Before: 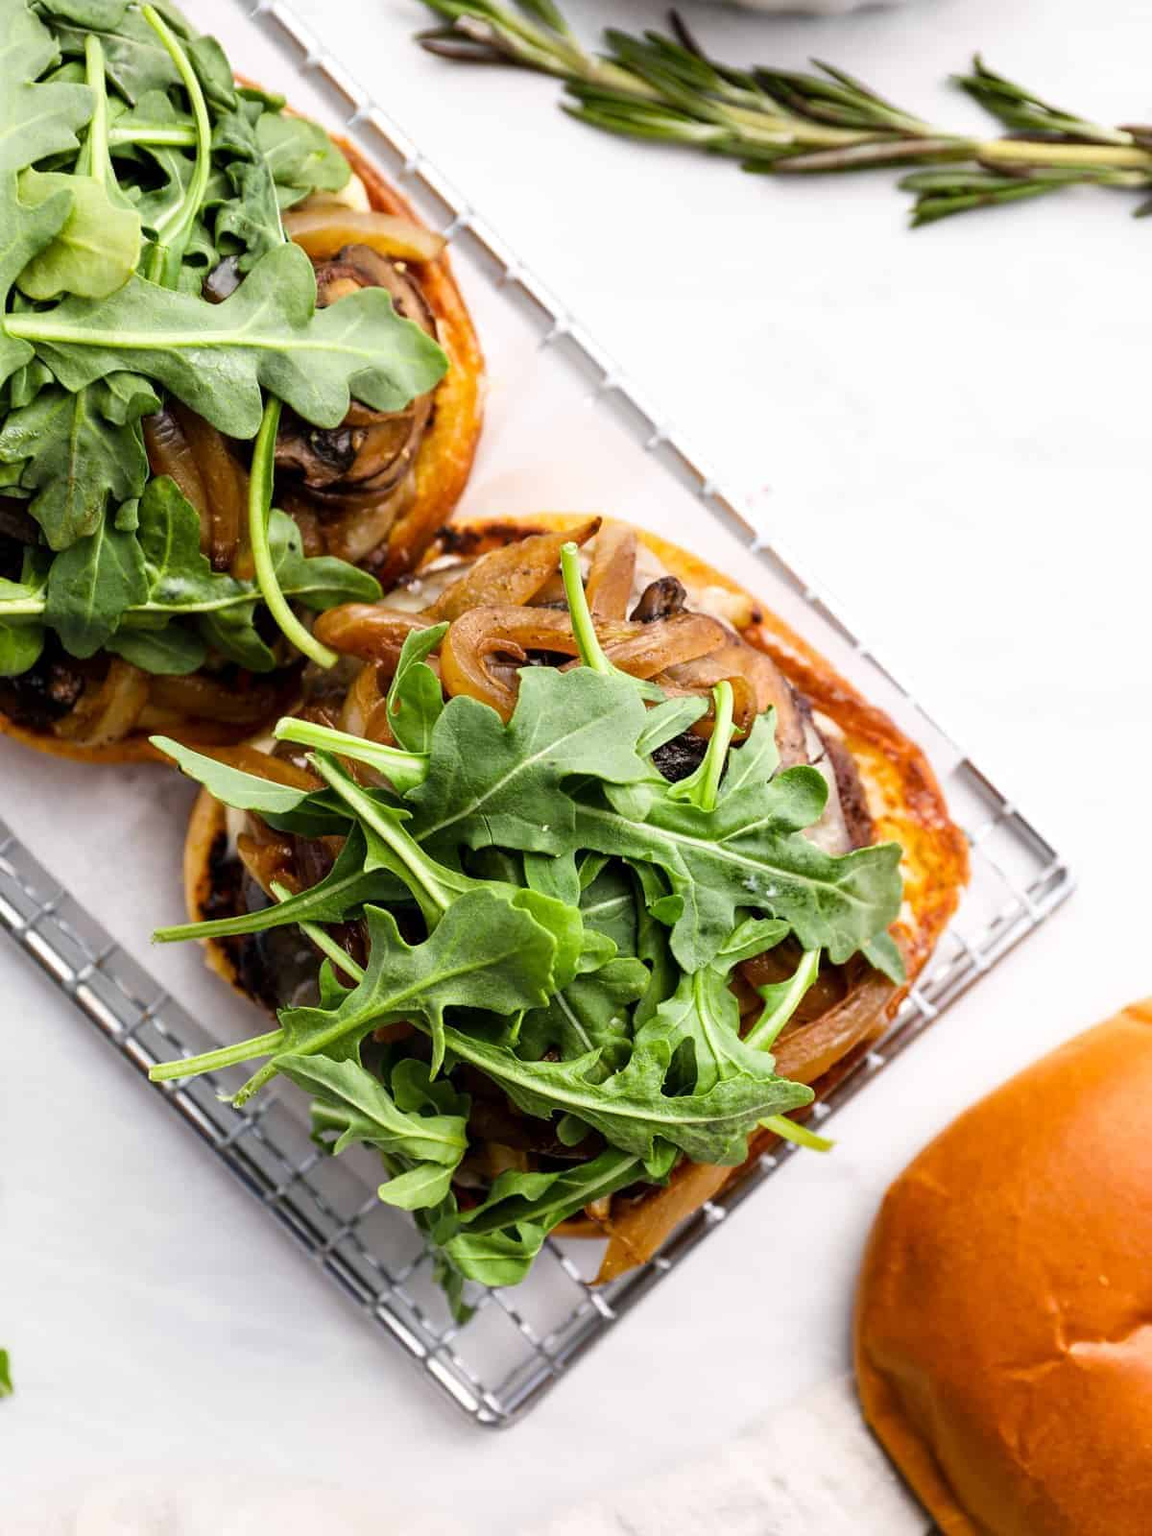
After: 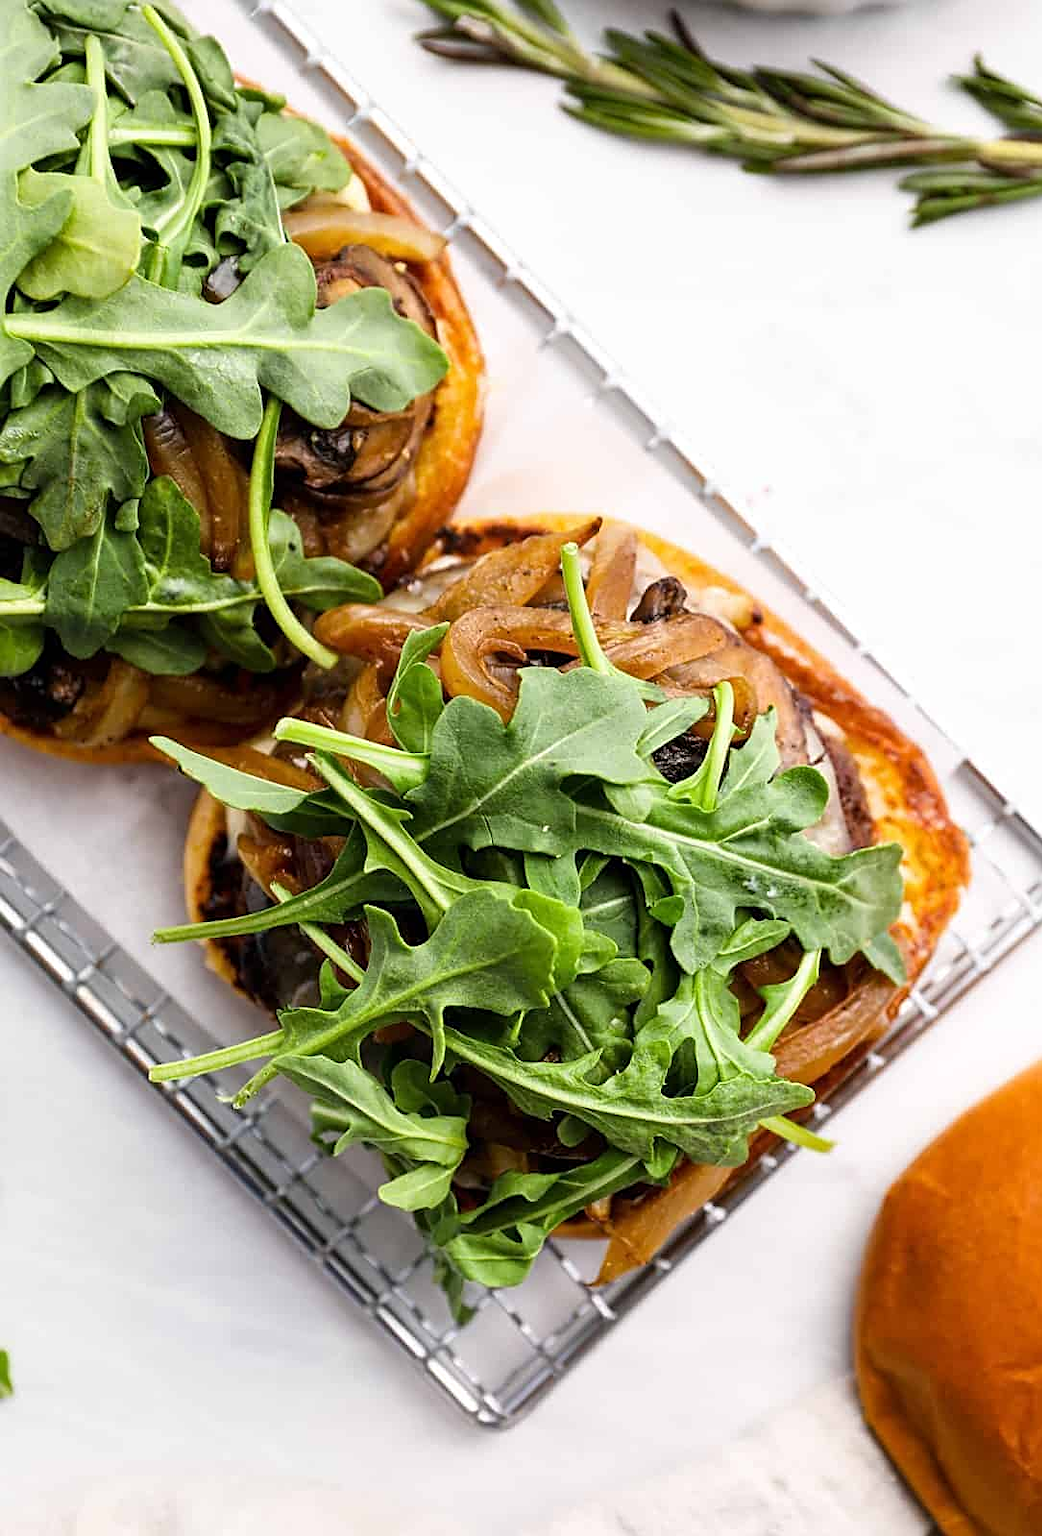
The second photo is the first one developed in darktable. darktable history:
sharpen: radius 1.967
crop: right 9.509%, bottom 0.031%
